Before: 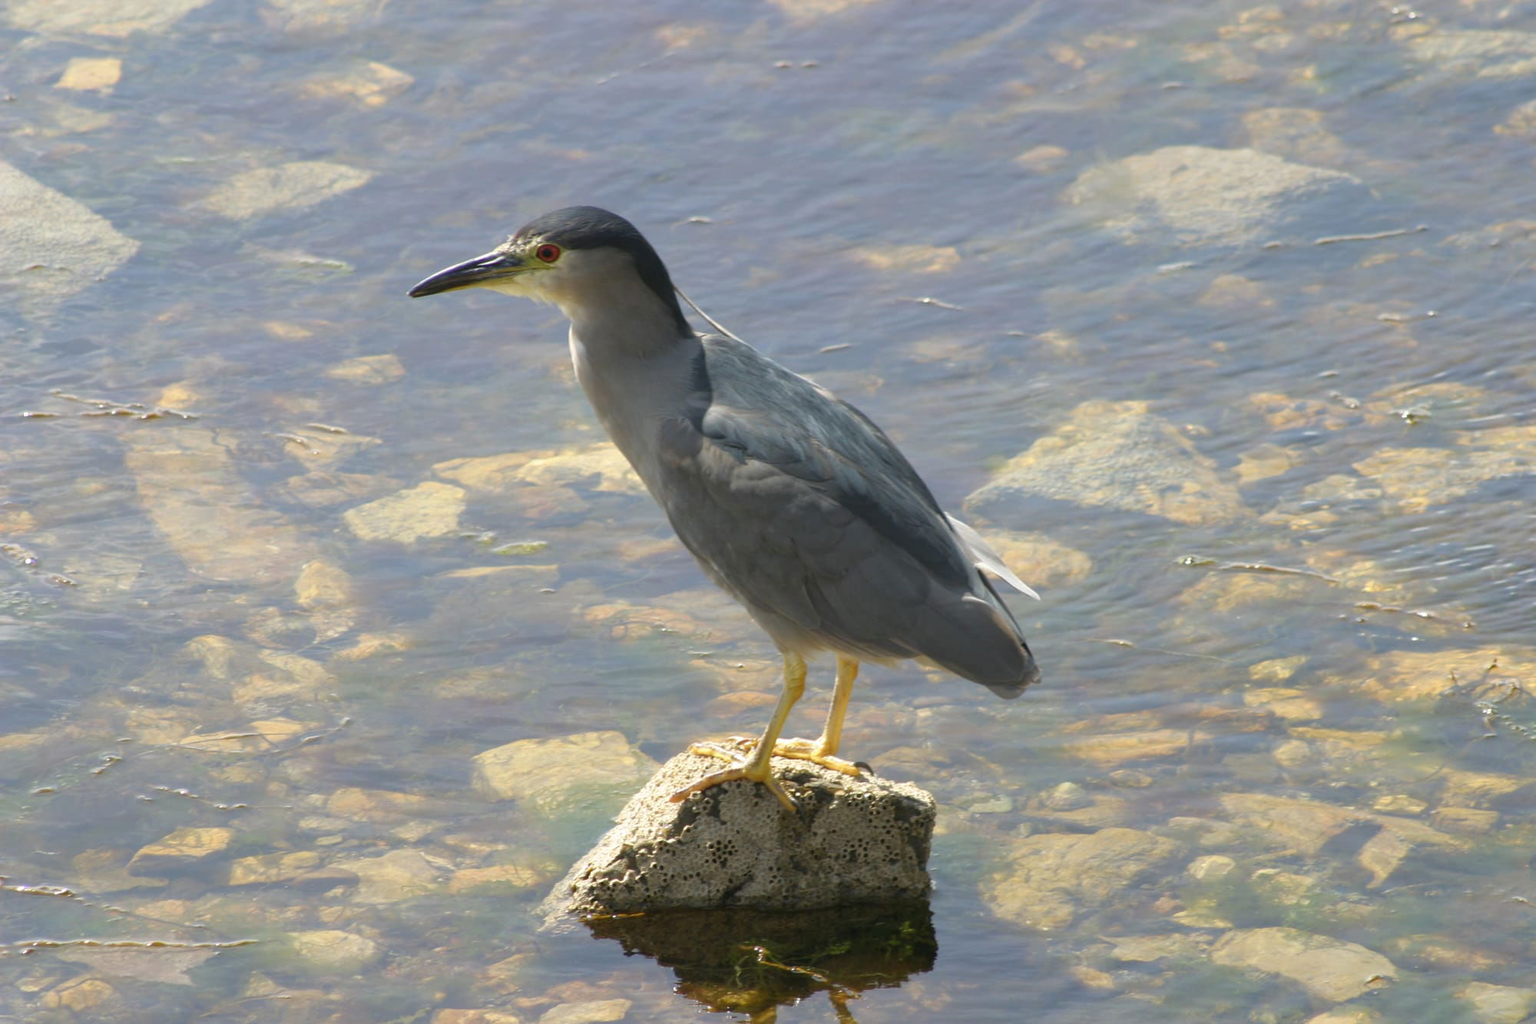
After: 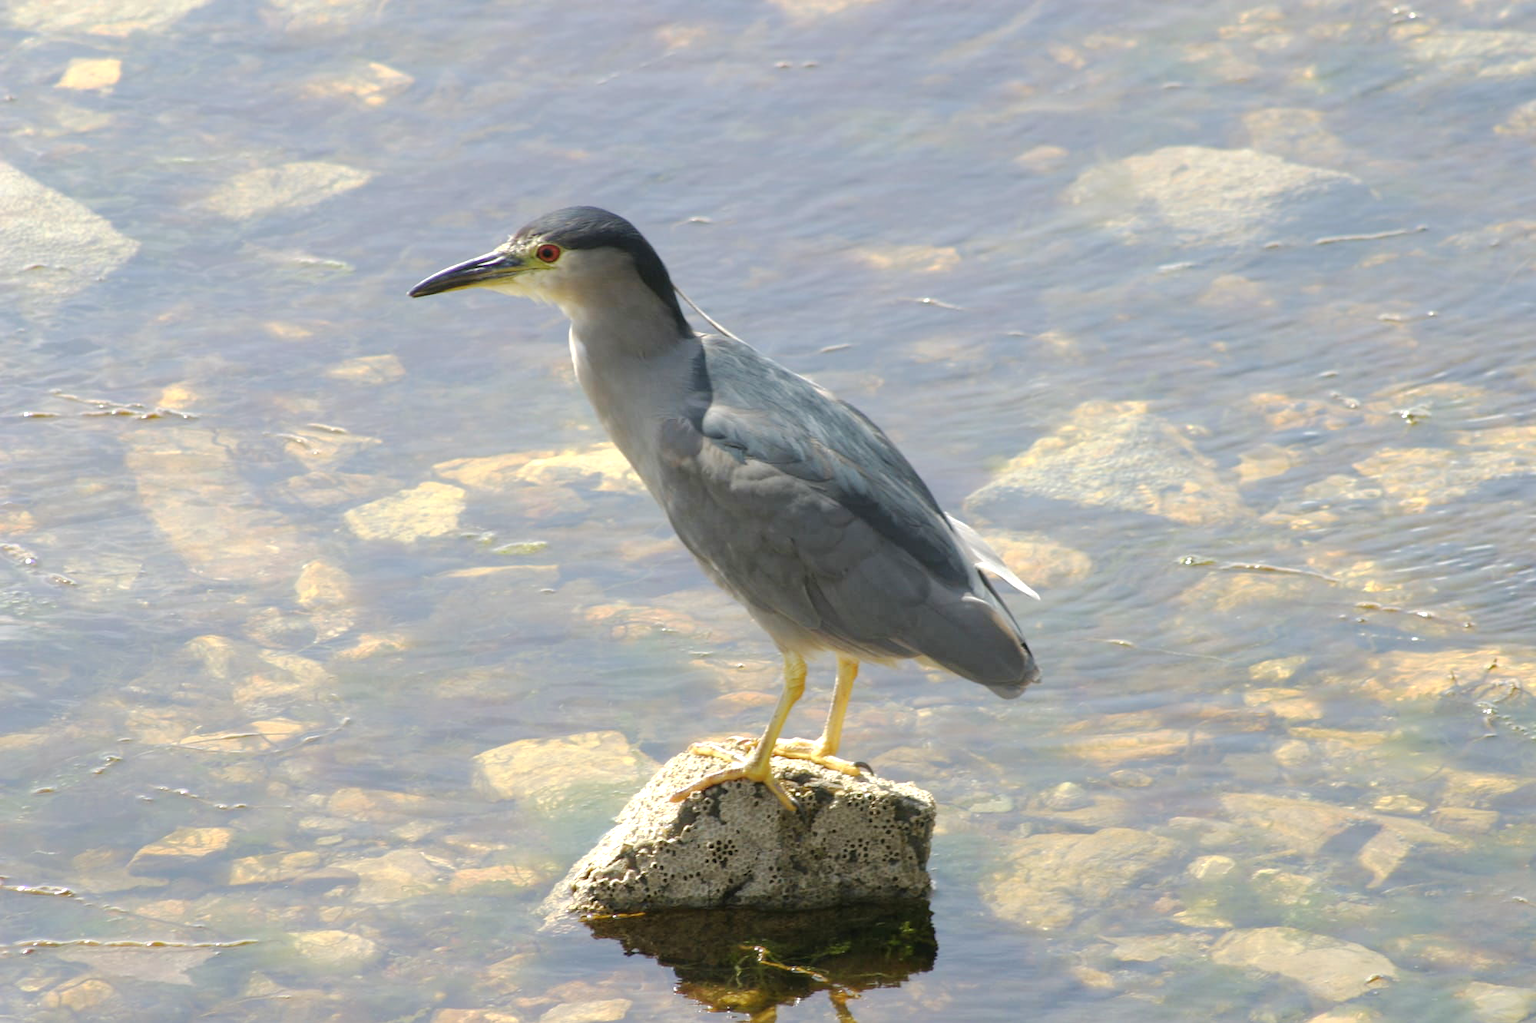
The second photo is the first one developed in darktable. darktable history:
base curve: curves: ch0 [(0, 0) (0.262, 0.32) (0.722, 0.705) (1, 1)], preserve colors none
tone equalizer: -8 EV -0.443 EV, -7 EV -0.399 EV, -6 EV -0.36 EV, -5 EV -0.252 EV, -3 EV 0.252 EV, -2 EV 0.342 EV, -1 EV 0.369 EV, +0 EV 0.42 EV
